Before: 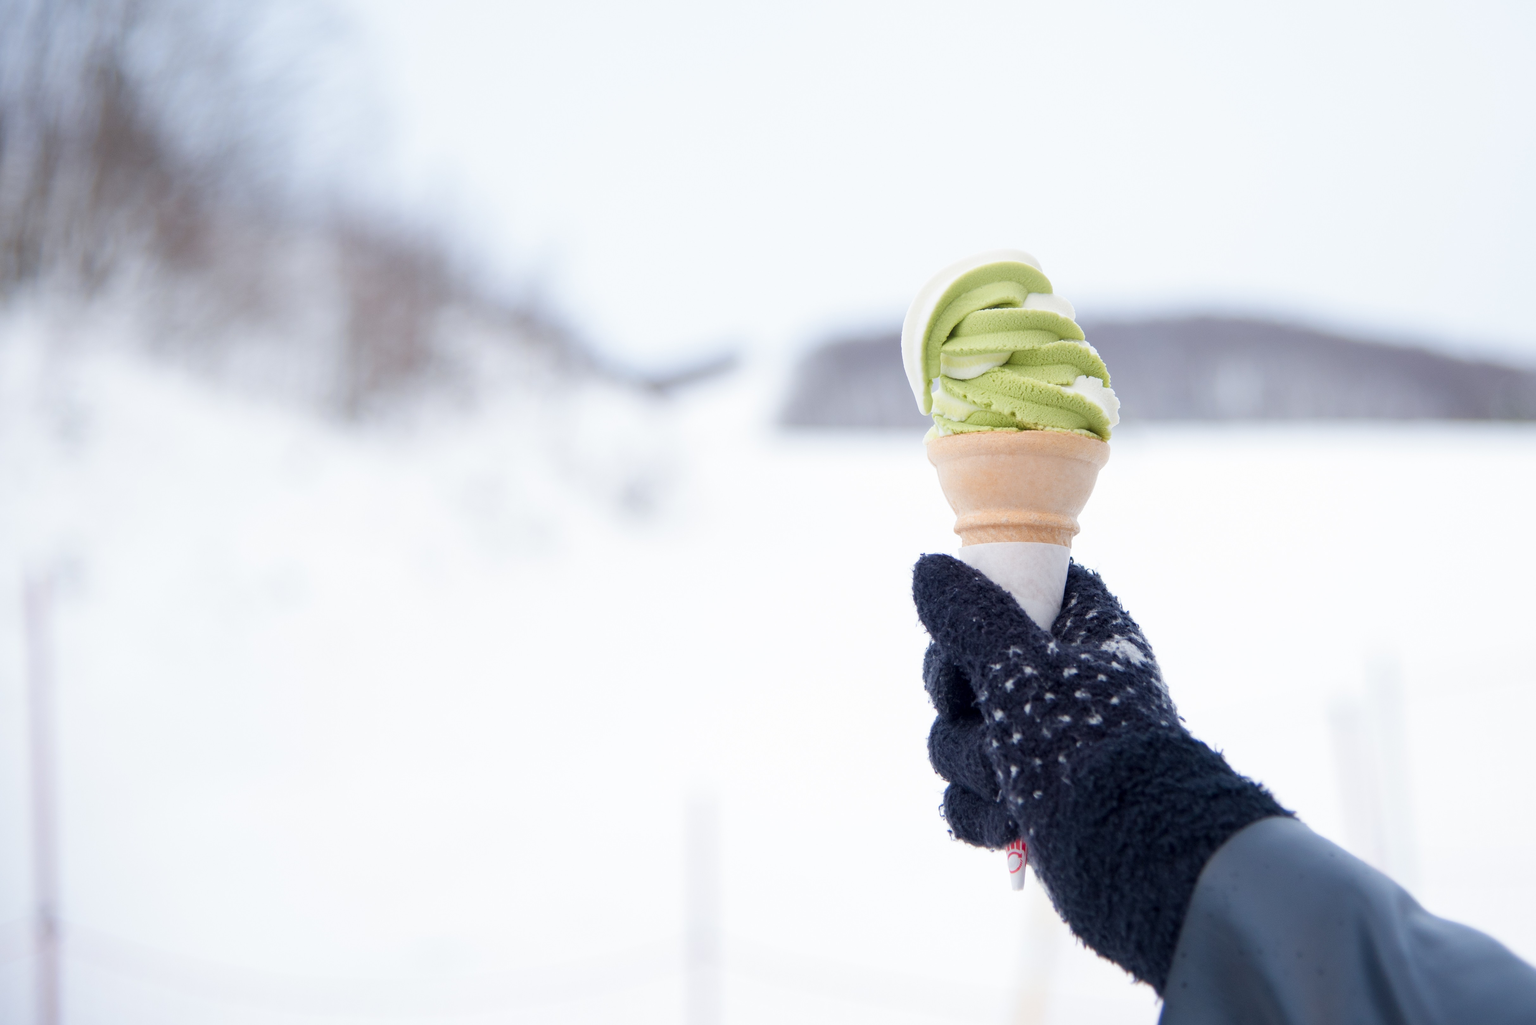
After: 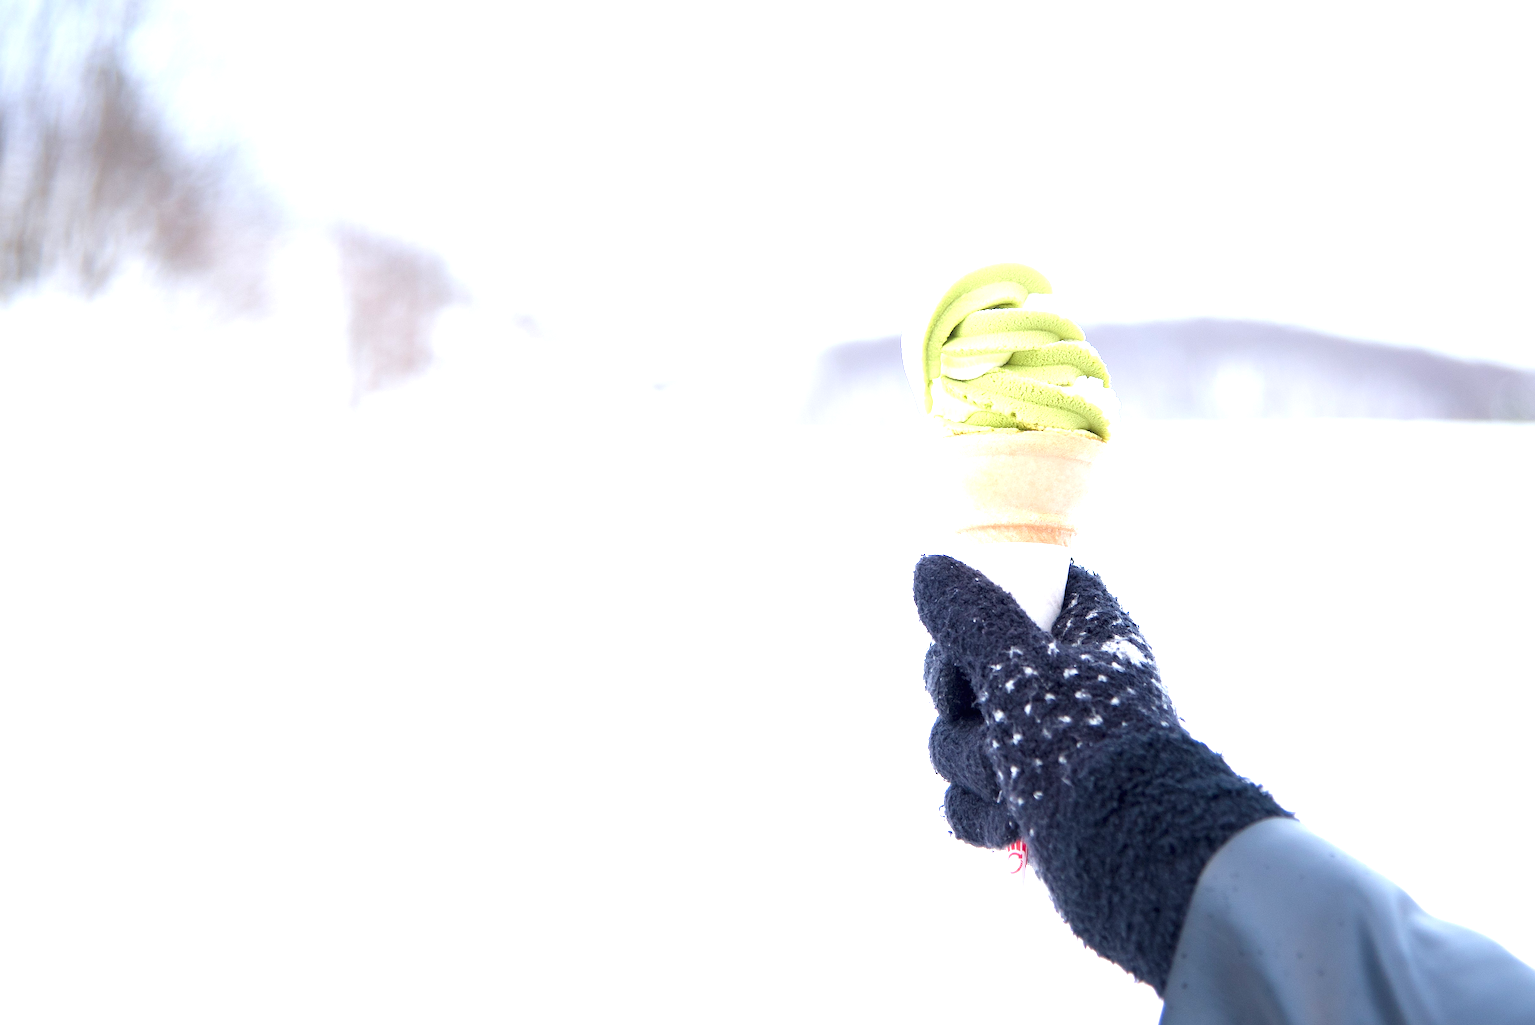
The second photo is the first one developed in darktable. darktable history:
exposure: black level correction 0, exposure 1.199 EV, compensate exposure bias true, compensate highlight preservation false
sharpen: on, module defaults
tone equalizer: on, module defaults
